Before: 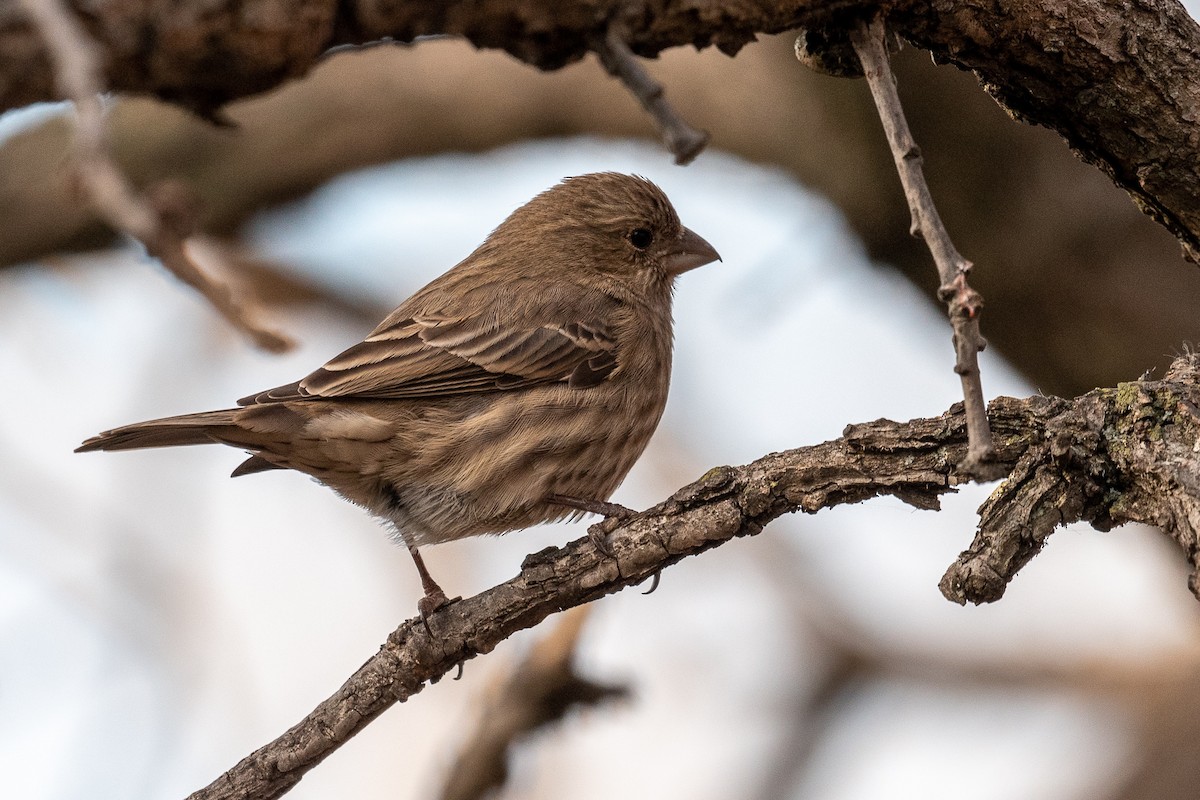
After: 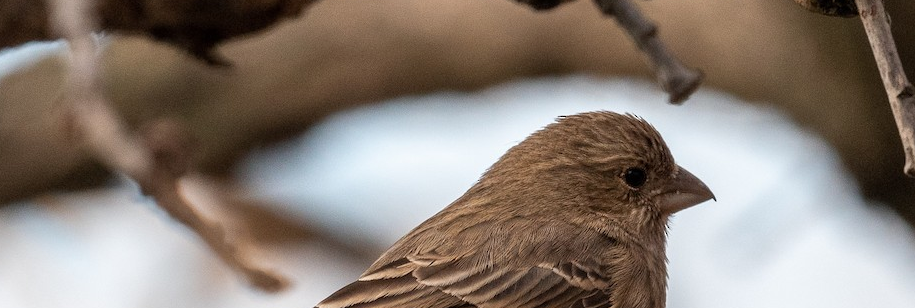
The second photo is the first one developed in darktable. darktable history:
crop: left 0.518%, top 7.648%, right 23.211%, bottom 53.732%
